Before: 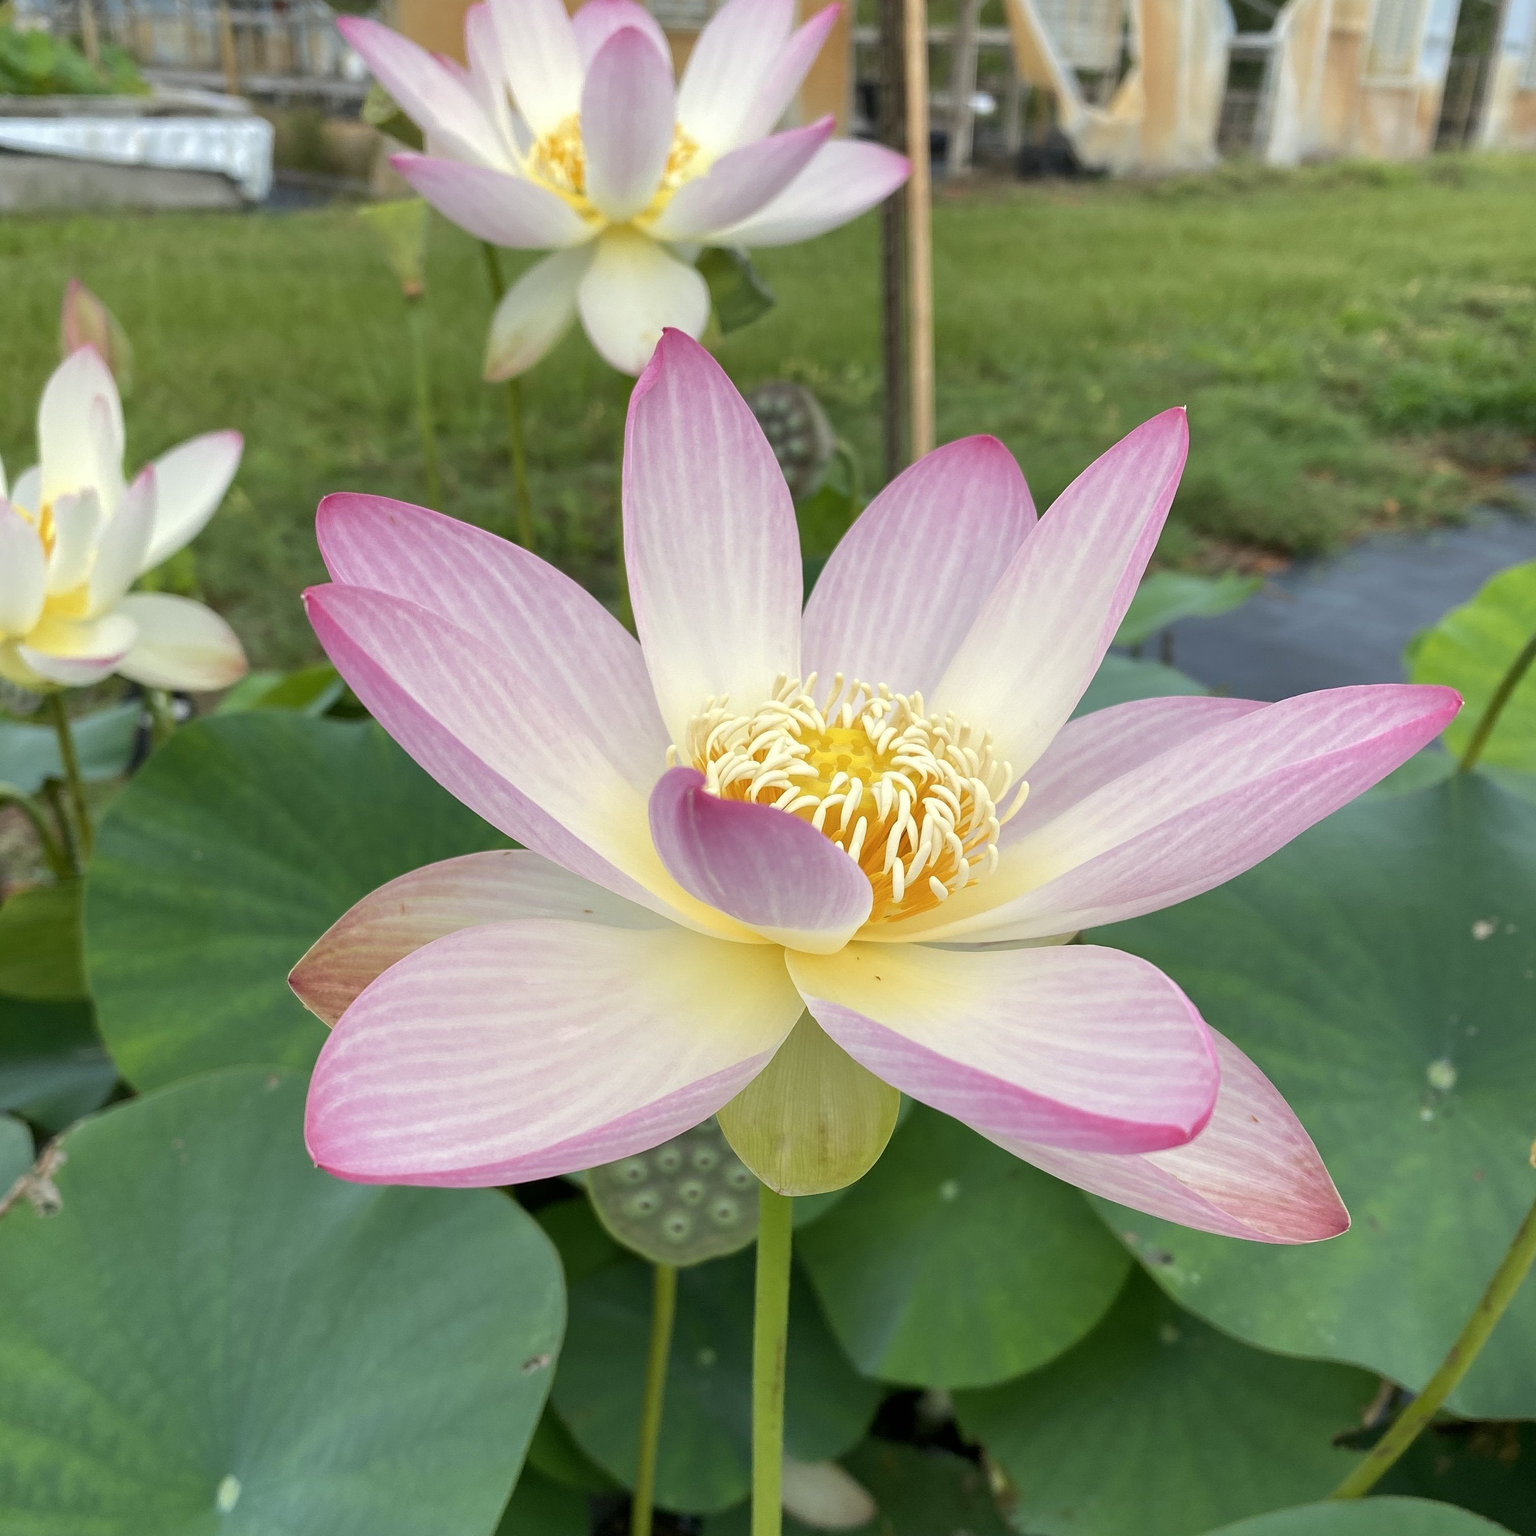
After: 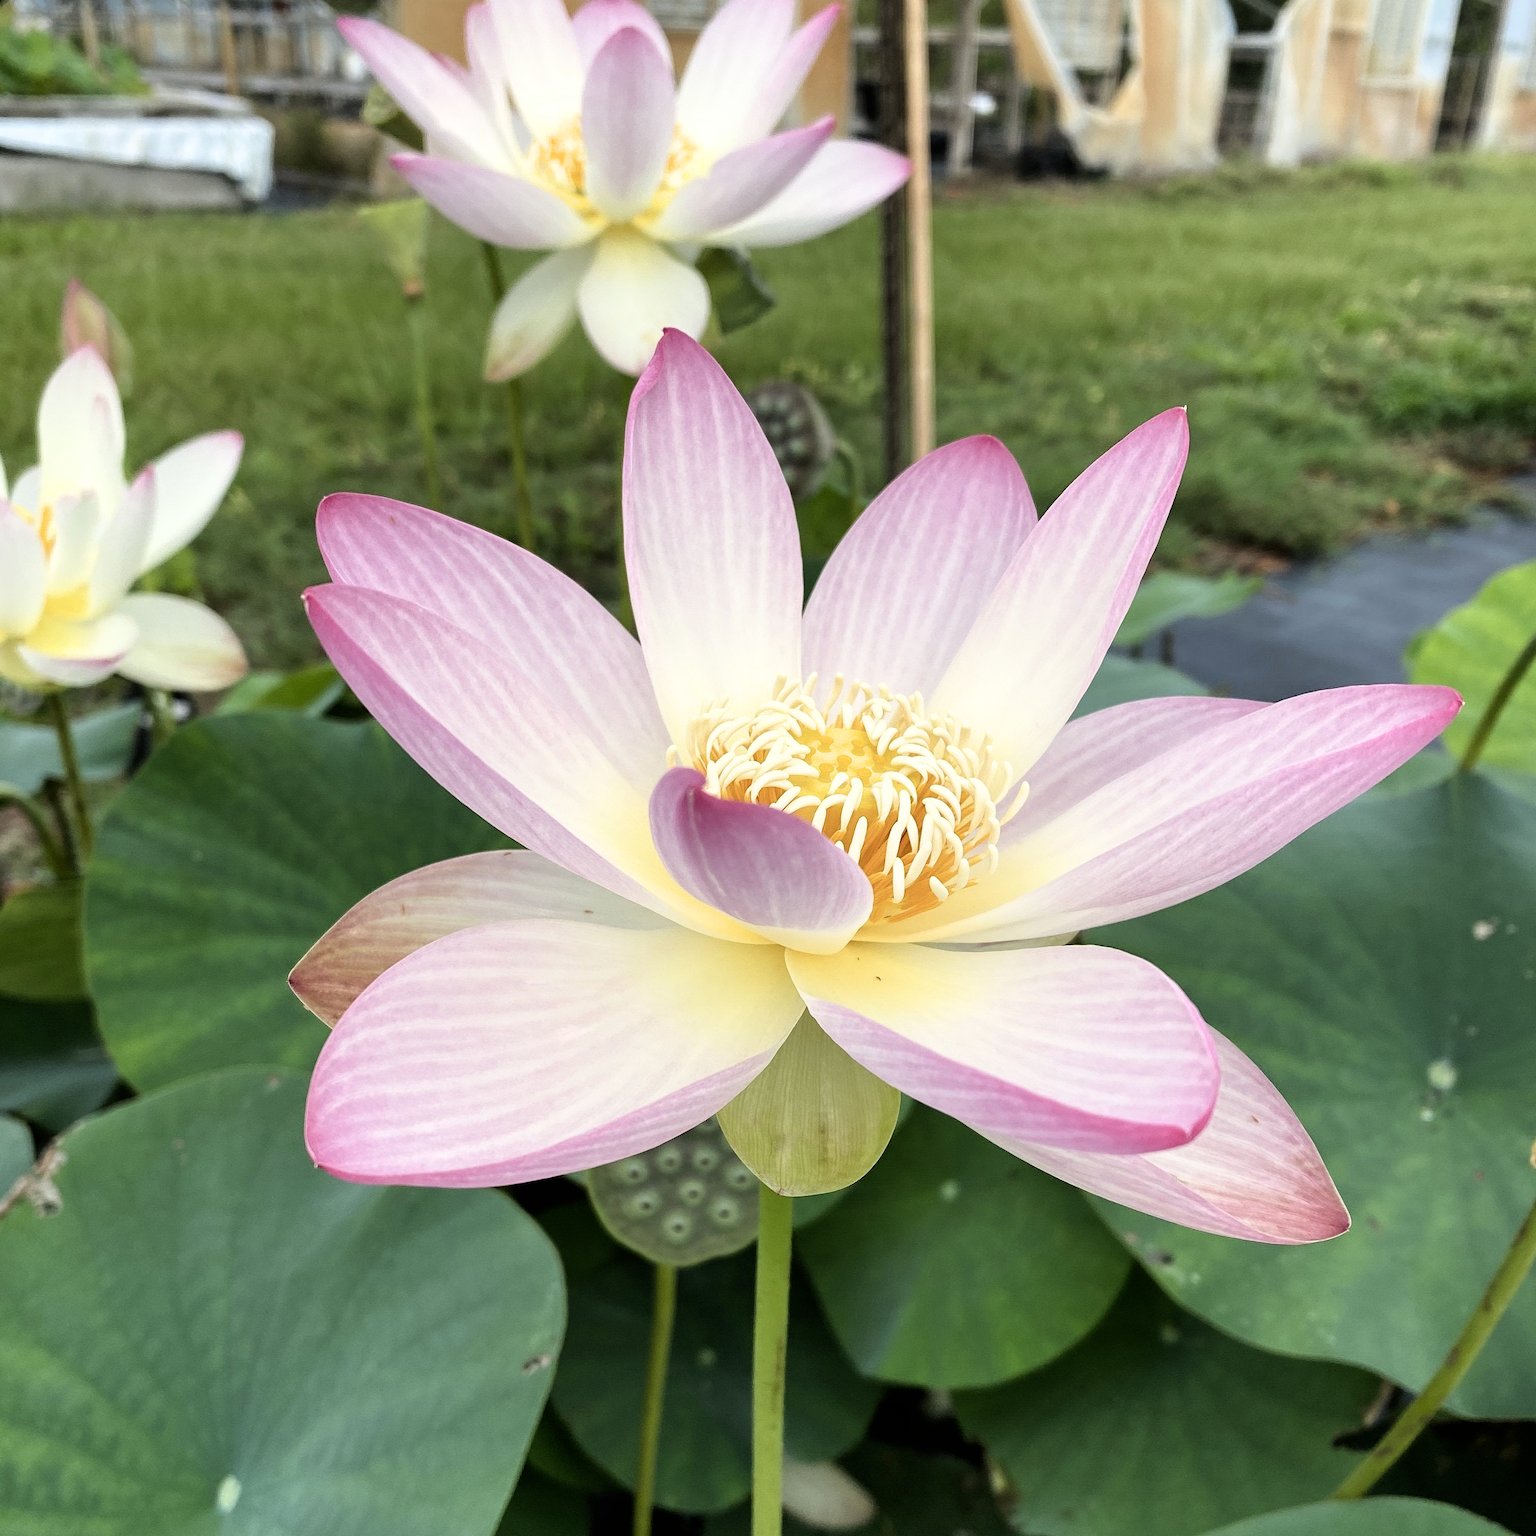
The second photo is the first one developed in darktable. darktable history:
filmic rgb: black relative exposure -6.42 EV, white relative exposure 2.42 EV, target white luminance 99.897%, hardness 5.27, latitude 0.788%, contrast 1.416, highlights saturation mix 3.44%
